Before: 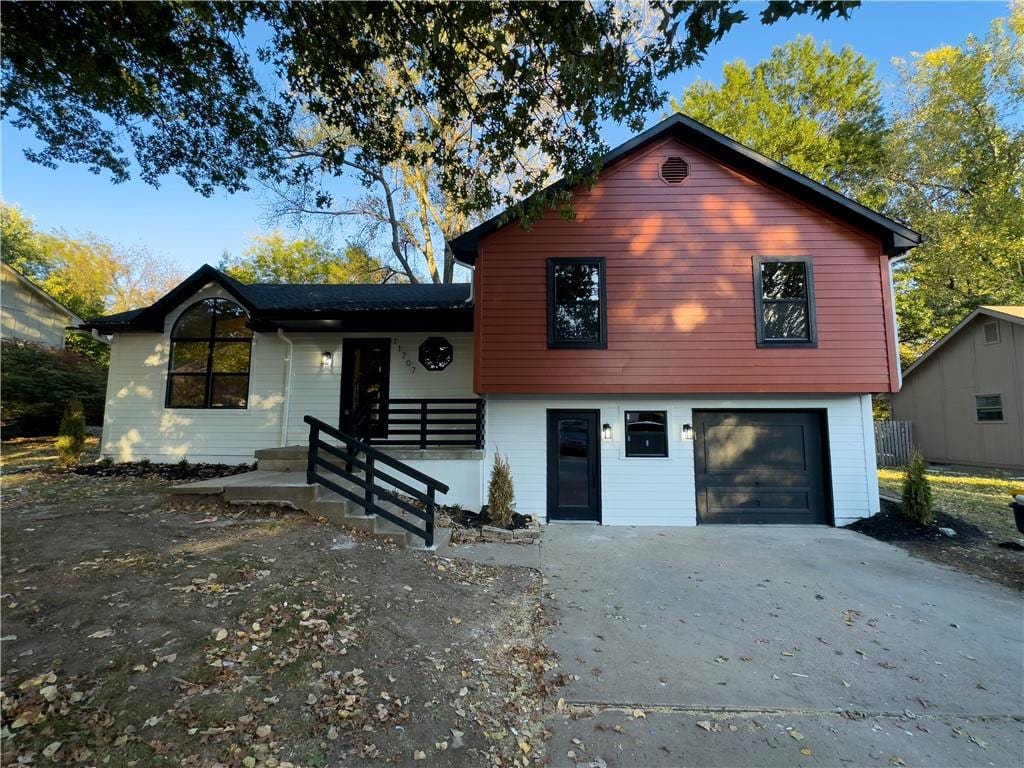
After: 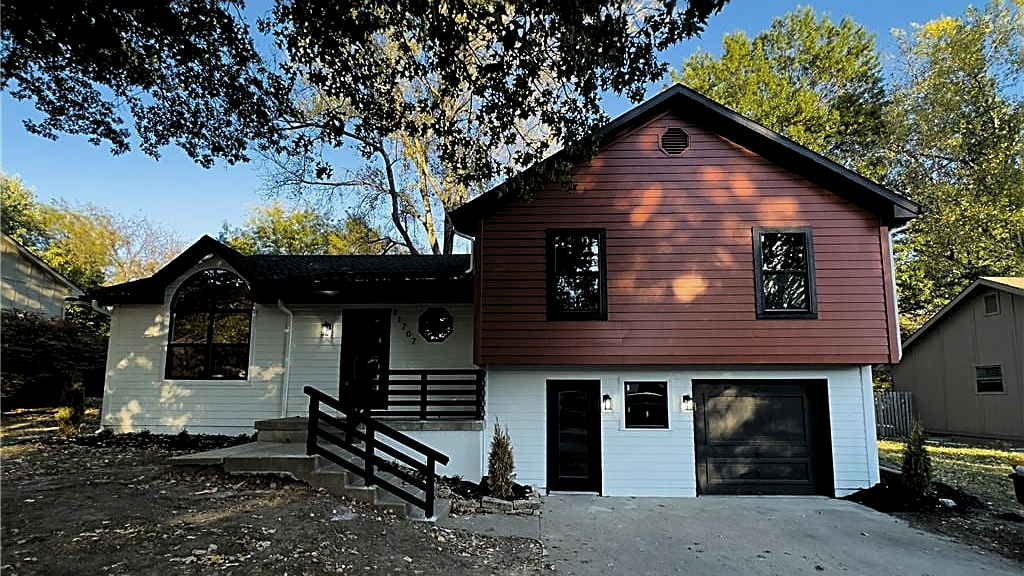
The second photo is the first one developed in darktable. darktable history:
crop: top 3.857%, bottom 21.132%
levels: levels [0.116, 0.574, 1]
sharpen: amount 0.75
